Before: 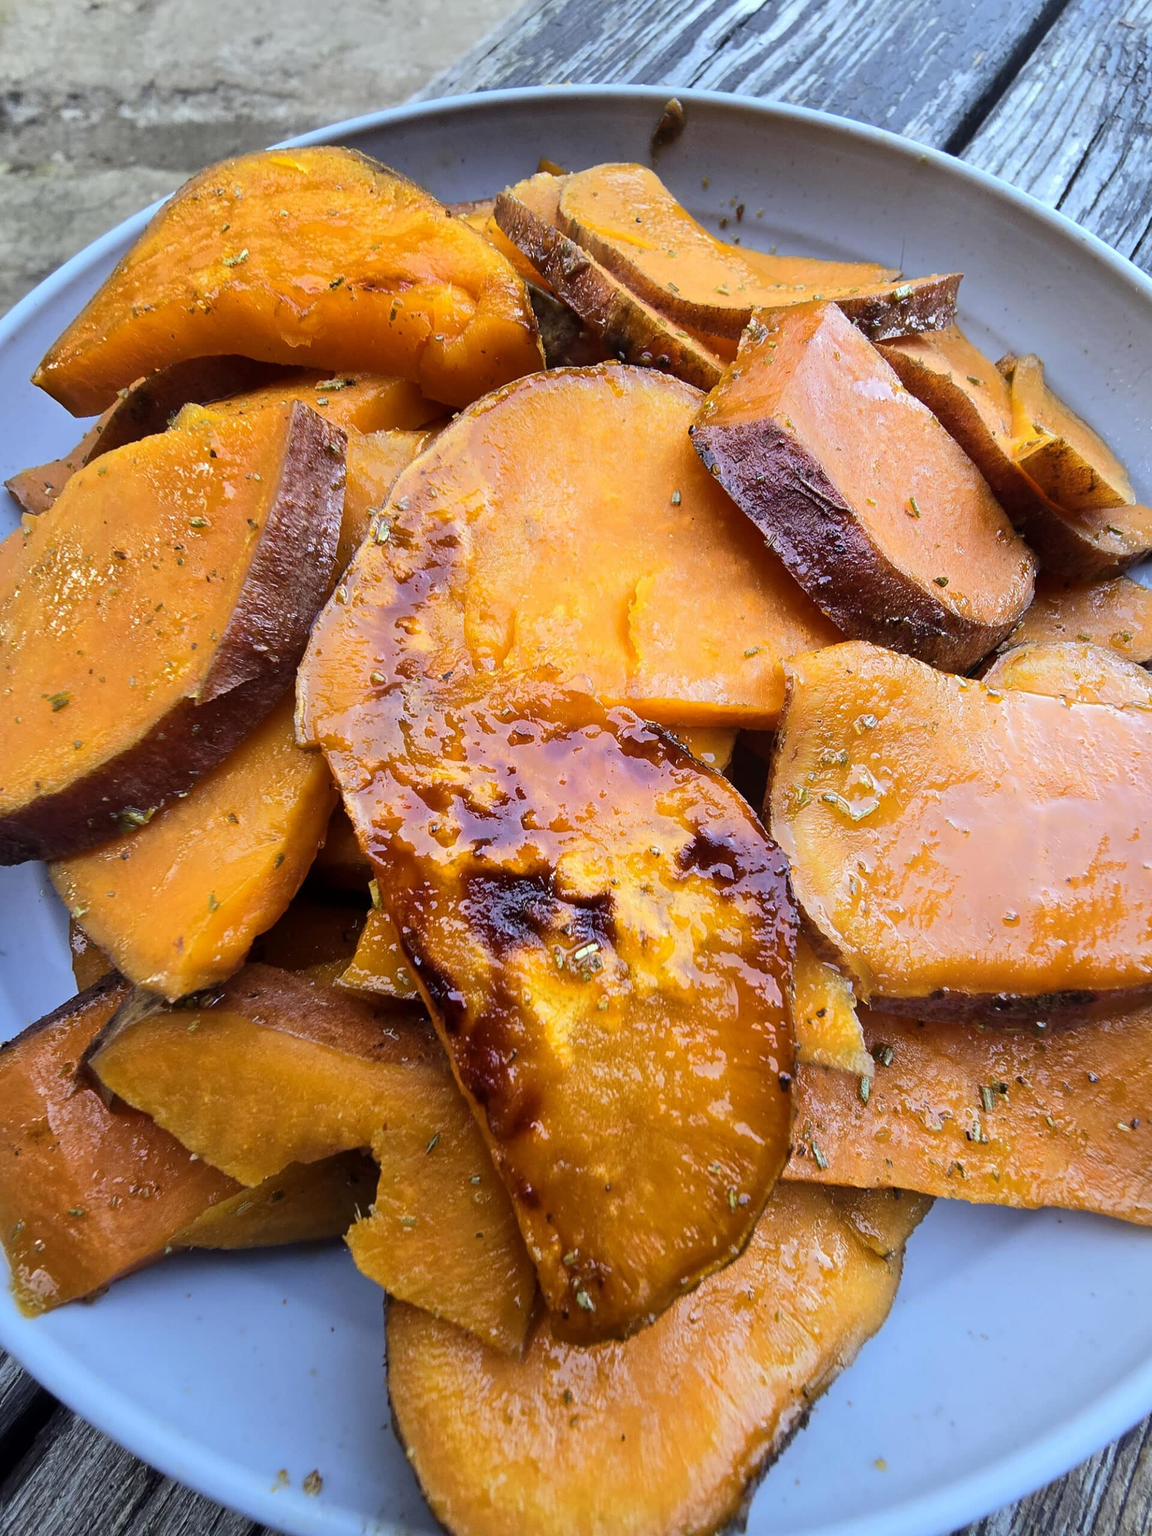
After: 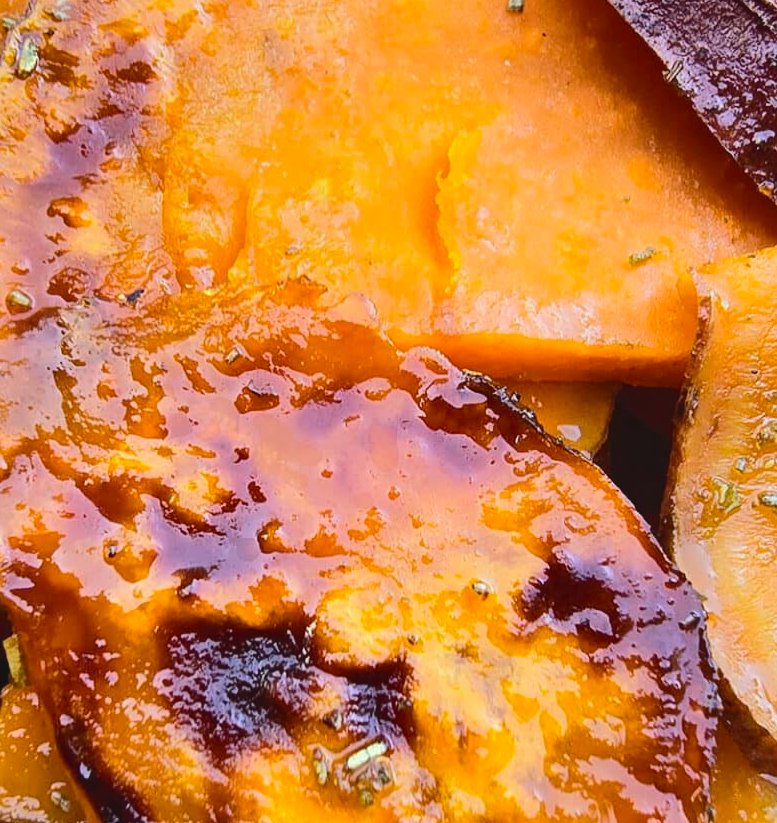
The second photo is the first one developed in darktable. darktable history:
shadows and highlights: radius 135.17, soften with gaussian
crop: left 31.828%, top 32.448%, right 27.651%, bottom 35.376%
tone curve: curves: ch0 [(0, 0) (0.003, 0.054) (0.011, 0.058) (0.025, 0.069) (0.044, 0.087) (0.069, 0.1) (0.1, 0.123) (0.136, 0.152) (0.177, 0.183) (0.224, 0.234) (0.277, 0.291) (0.335, 0.367) (0.399, 0.441) (0.468, 0.524) (0.543, 0.6) (0.623, 0.673) (0.709, 0.744) (0.801, 0.812) (0.898, 0.89) (1, 1)], color space Lab, independent channels, preserve colors none
